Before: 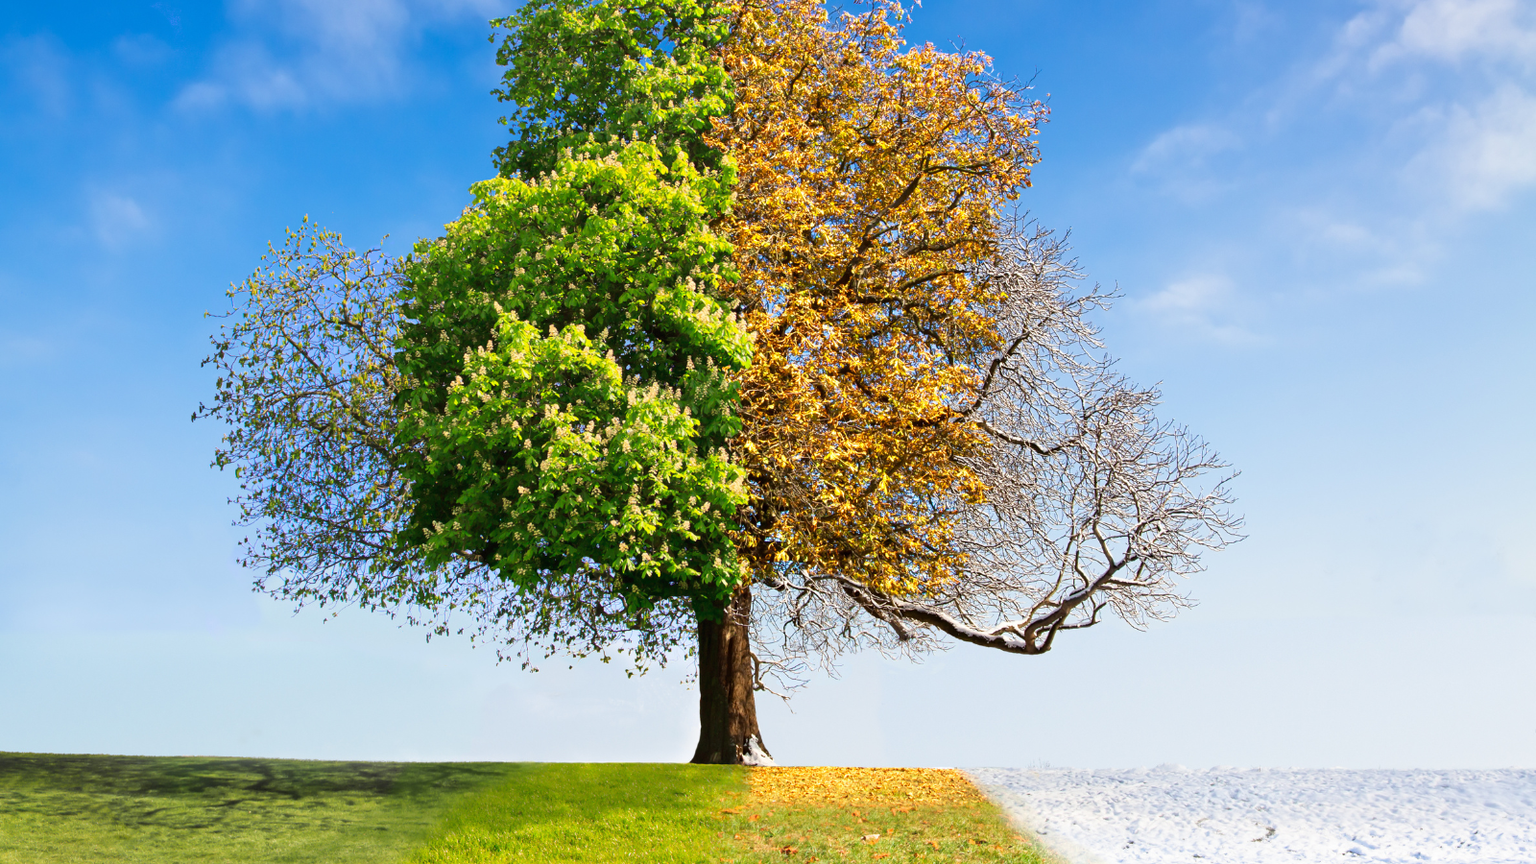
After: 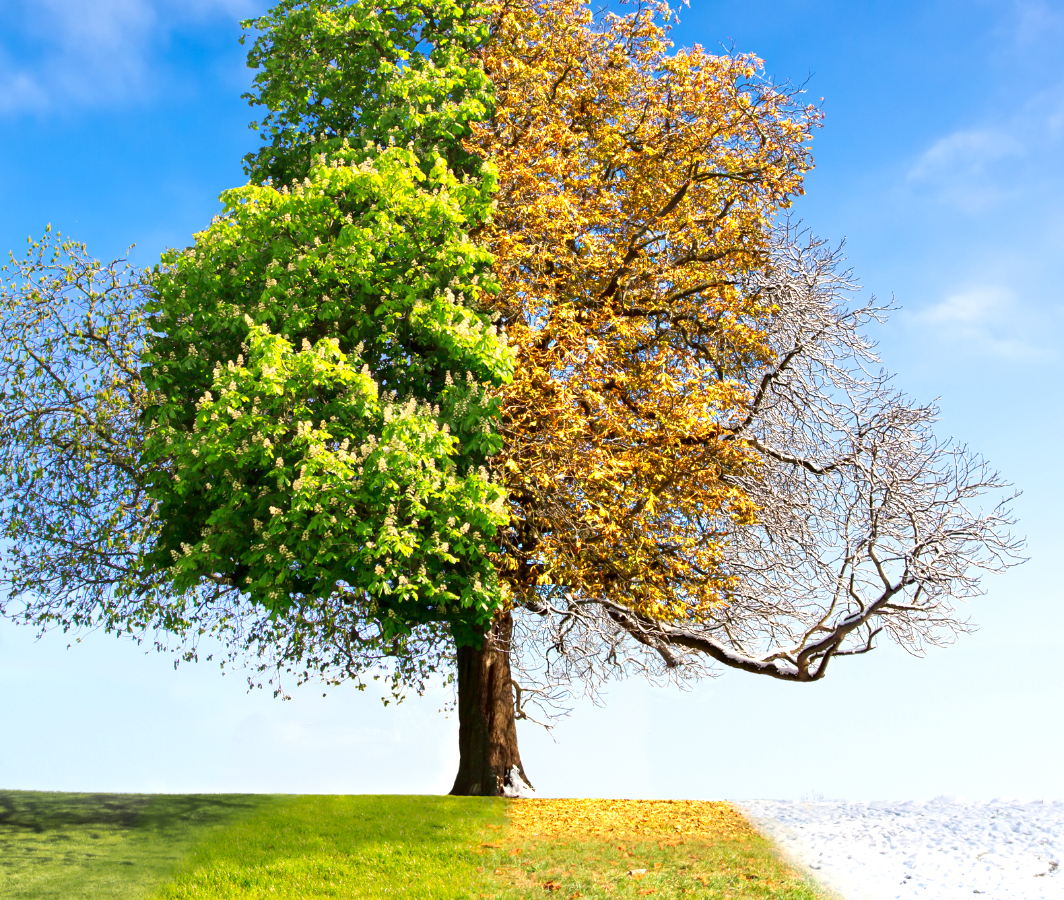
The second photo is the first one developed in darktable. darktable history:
exposure: black level correction 0.001, exposure 0.3 EV, compensate highlight preservation false
crop: left 16.899%, right 16.556%
